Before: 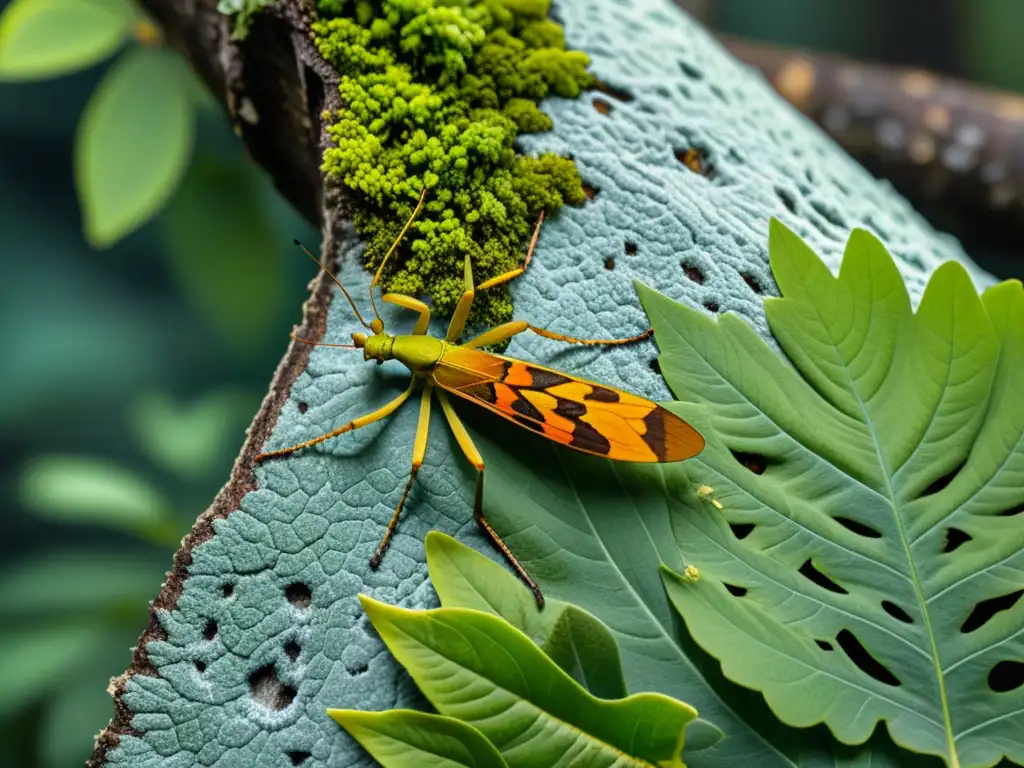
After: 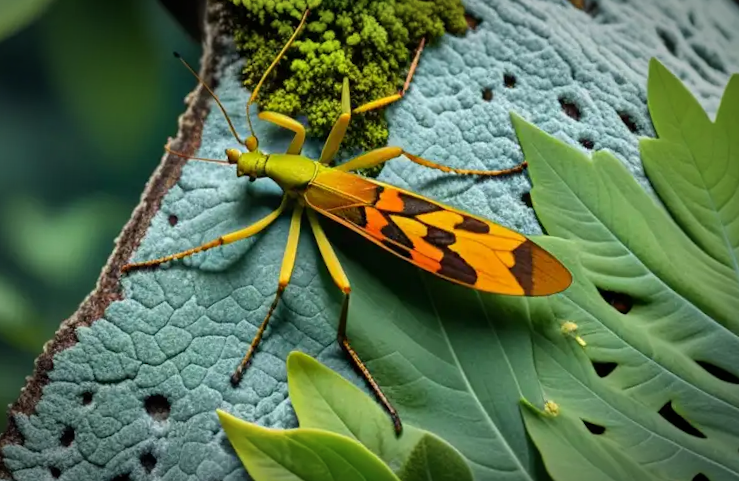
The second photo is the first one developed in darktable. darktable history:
crop and rotate: angle -3.37°, left 9.79%, top 20.73%, right 12.42%, bottom 11.82%
vignetting: fall-off start 70.97%, brightness -0.584, saturation -0.118, width/height ratio 1.333
